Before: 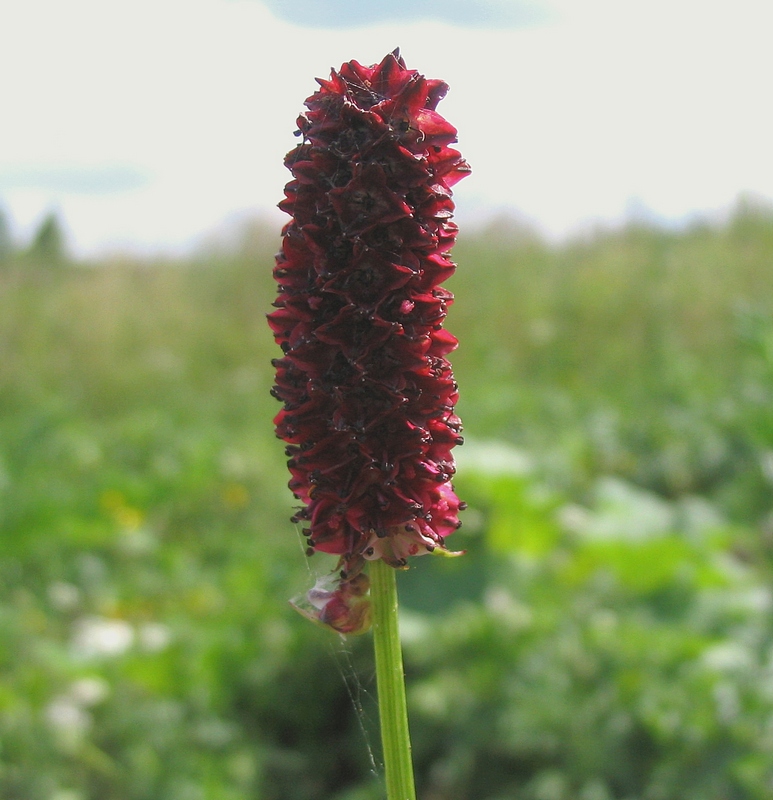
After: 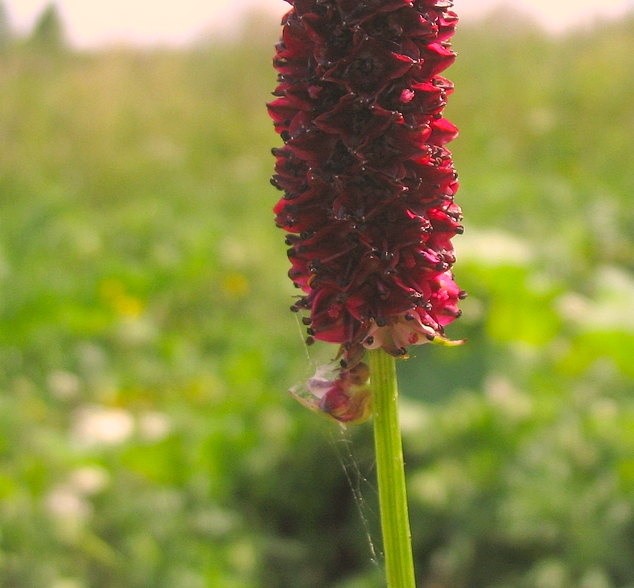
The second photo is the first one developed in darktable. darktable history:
color correction: highlights a* 11.85, highlights b* 11.67
crop: top 26.498%, right 17.95%
contrast brightness saturation: contrast 0.199, brightness 0.164, saturation 0.228
tone equalizer: -8 EV 0 EV, -7 EV 0.002 EV, -6 EV -0.005 EV, -5 EV -0.01 EV, -4 EV -0.075 EV, -3 EV -0.226 EV, -2 EV -0.264 EV, -1 EV 0.101 EV, +0 EV 0.332 EV, edges refinement/feathering 500, mask exposure compensation -1.57 EV, preserve details guided filter
